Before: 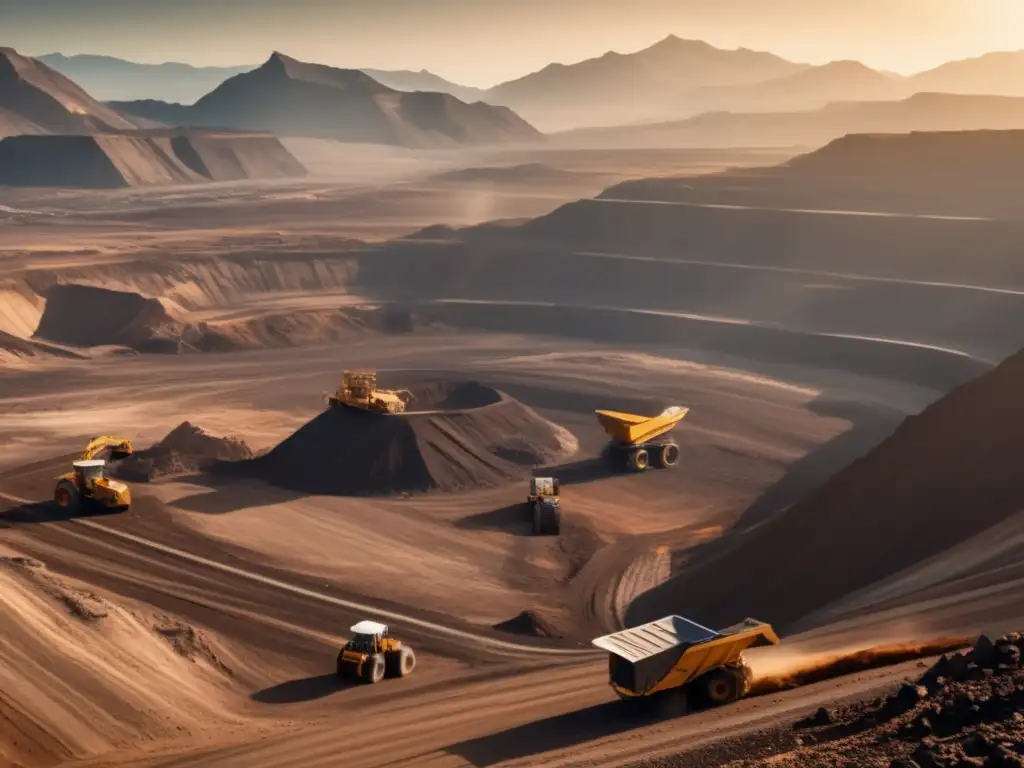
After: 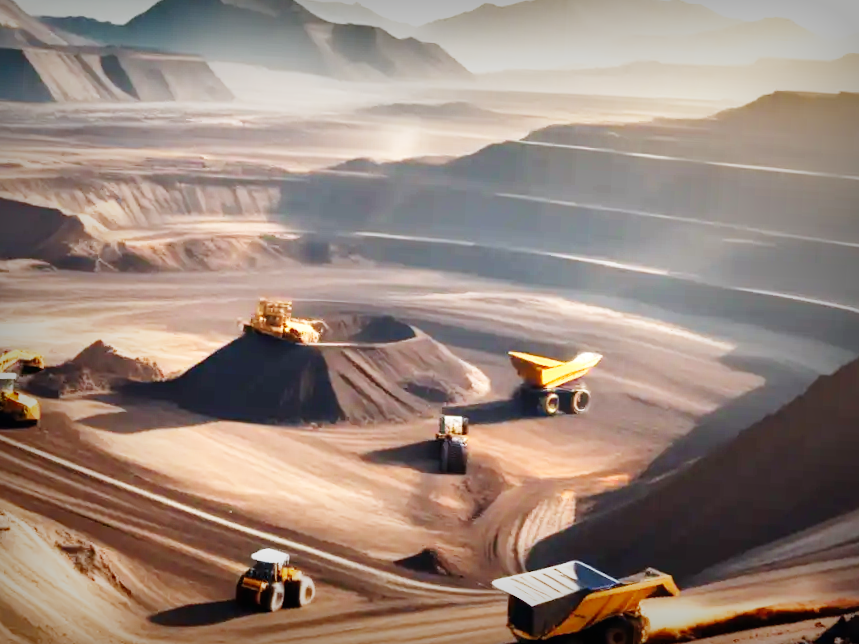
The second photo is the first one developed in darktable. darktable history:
shadows and highlights: low approximation 0.01, soften with gaussian
crop and rotate: angle -3.27°, left 5.211%, top 5.211%, right 4.607%, bottom 4.607%
base curve: curves: ch0 [(0, 0.003) (0.001, 0.002) (0.006, 0.004) (0.02, 0.022) (0.048, 0.086) (0.094, 0.234) (0.162, 0.431) (0.258, 0.629) (0.385, 0.8) (0.548, 0.918) (0.751, 0.988) (1, 1)], preserve colors none
color calibration: illuminant Planckian (black body), adaptation linear Bradford (ICC v4), x 0.364, y 0.367, temperature 4417.56 K, saturation algorithm version 1 (2020)
vignetting: fall-off start 53.2%, brightness -0.594, saturation 0, automatic ratio true, width/height ratio 1.313, shape 0.22, unbound false
contrast brightness saturation: saturation -0.04
exposure: black level correction 0, exposure 0.5 EV, compensate highlight preservation false
